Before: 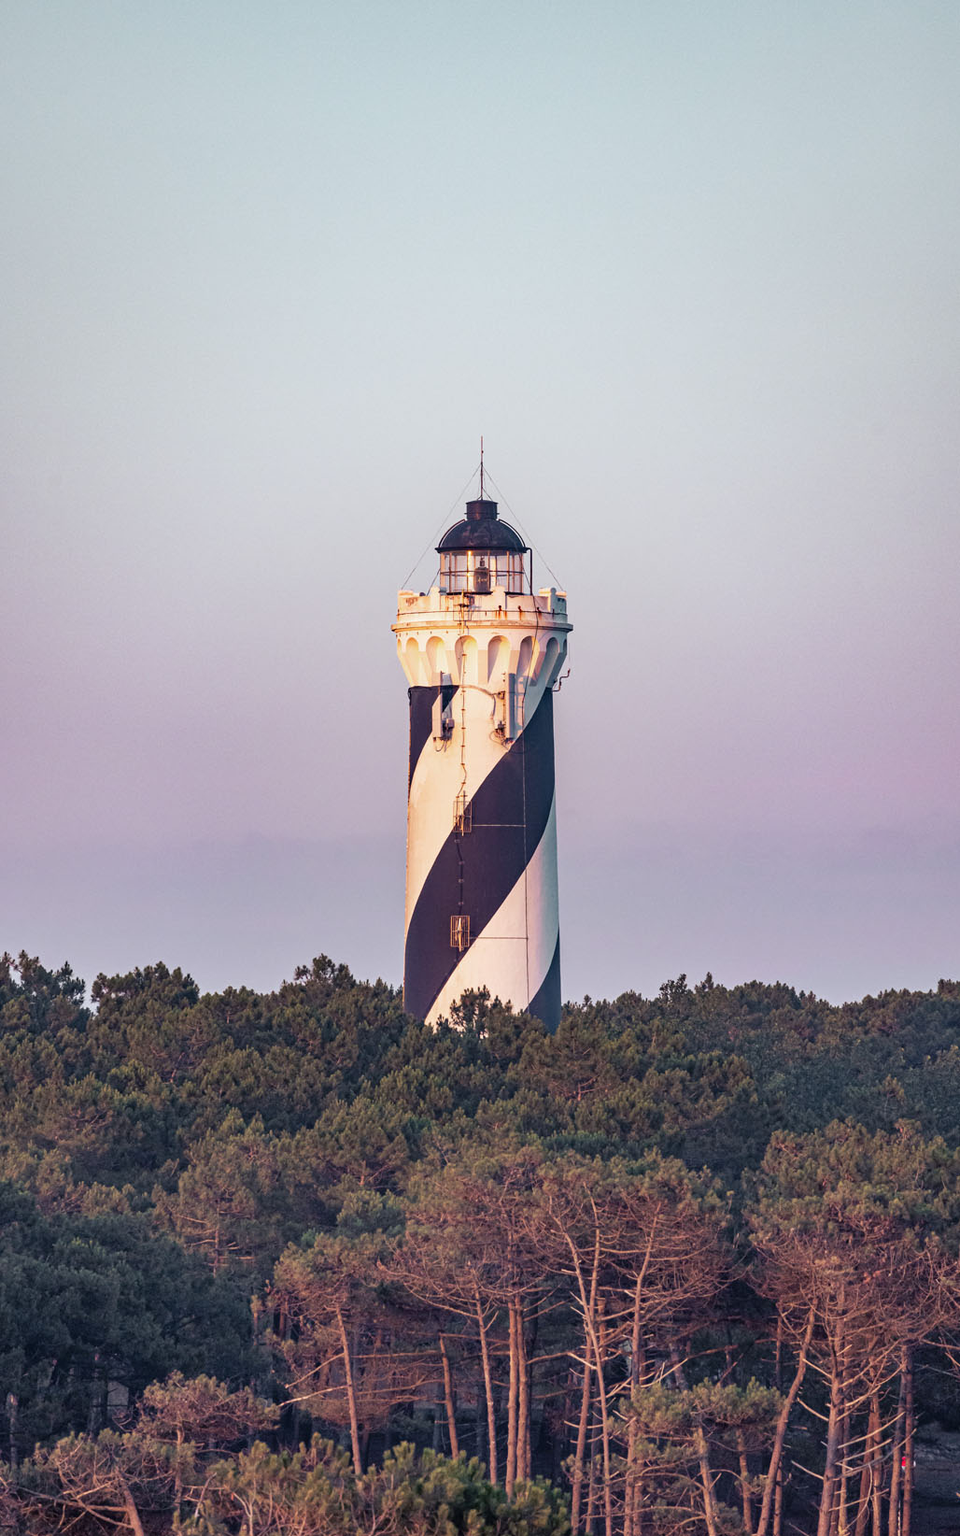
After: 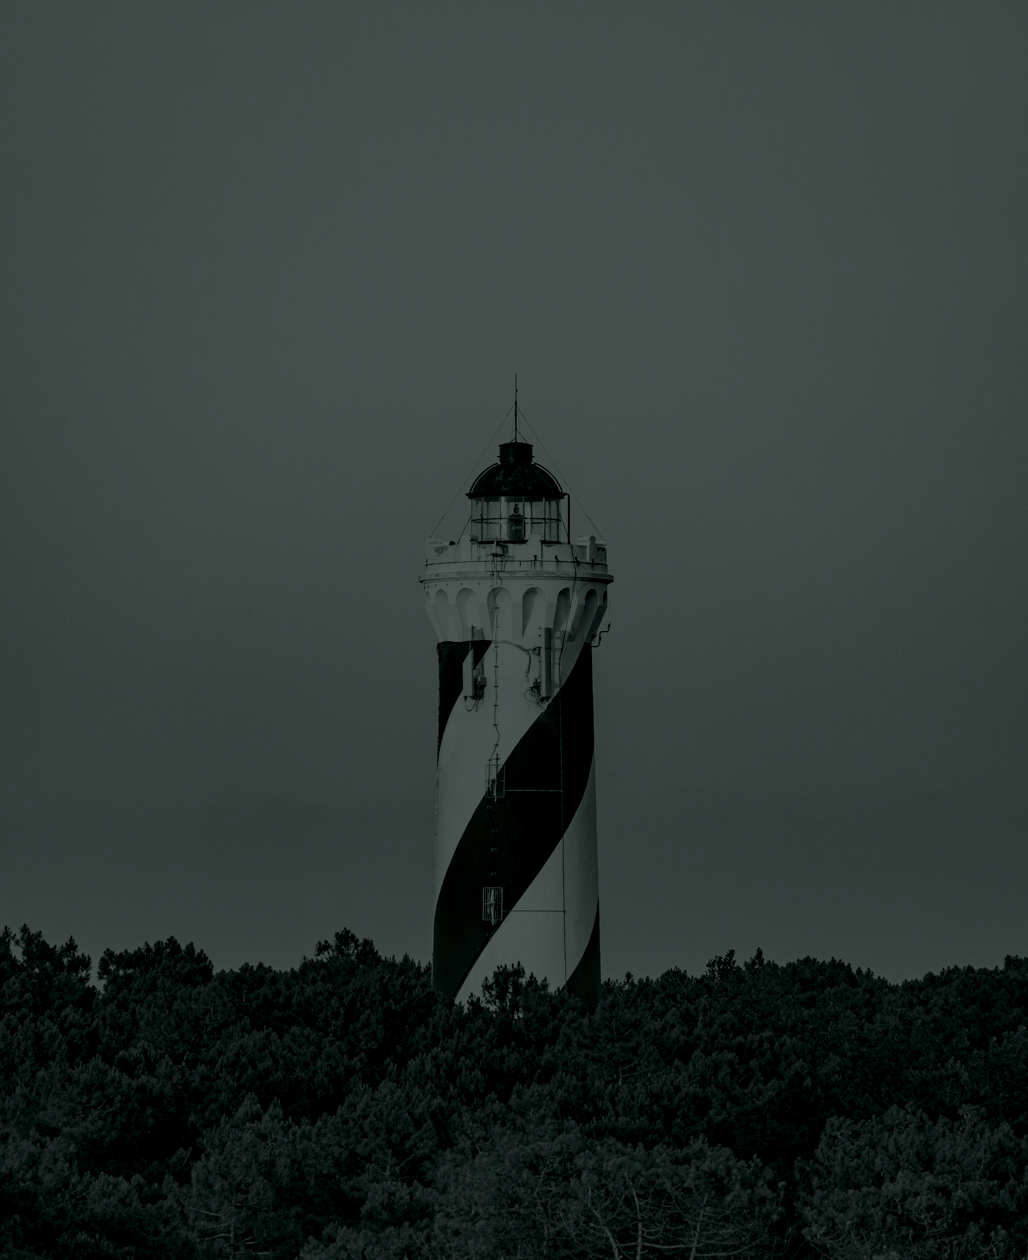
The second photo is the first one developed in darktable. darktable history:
tone equalizer: on, module defaults
contrast brightness saturation: contrast 0.08, saturation 0.02
colorize: hue 90°, saturation 19%, lightness 1.59%, version 1
crop: top 5.667%, bottom 17.637%
